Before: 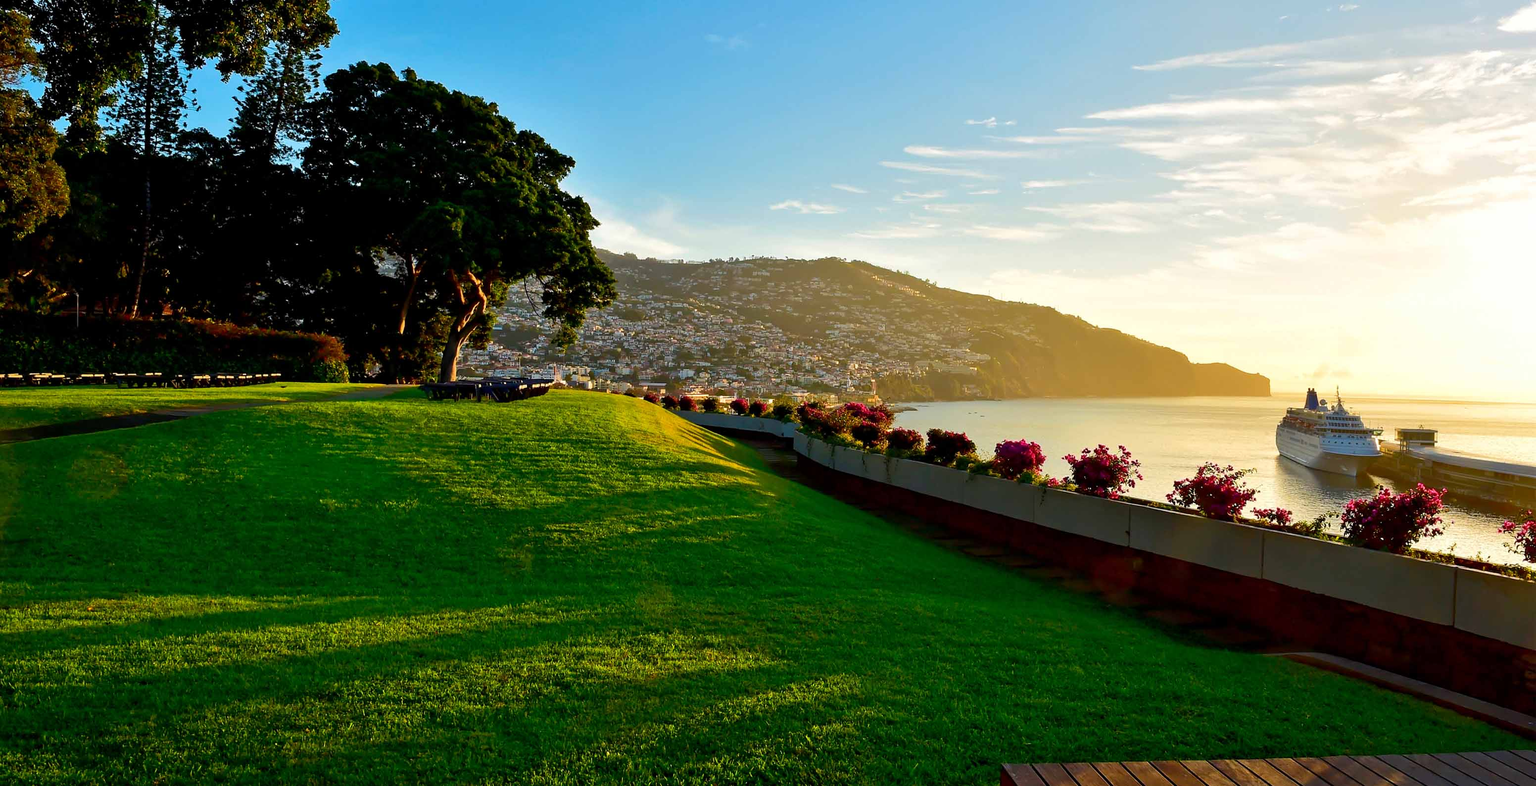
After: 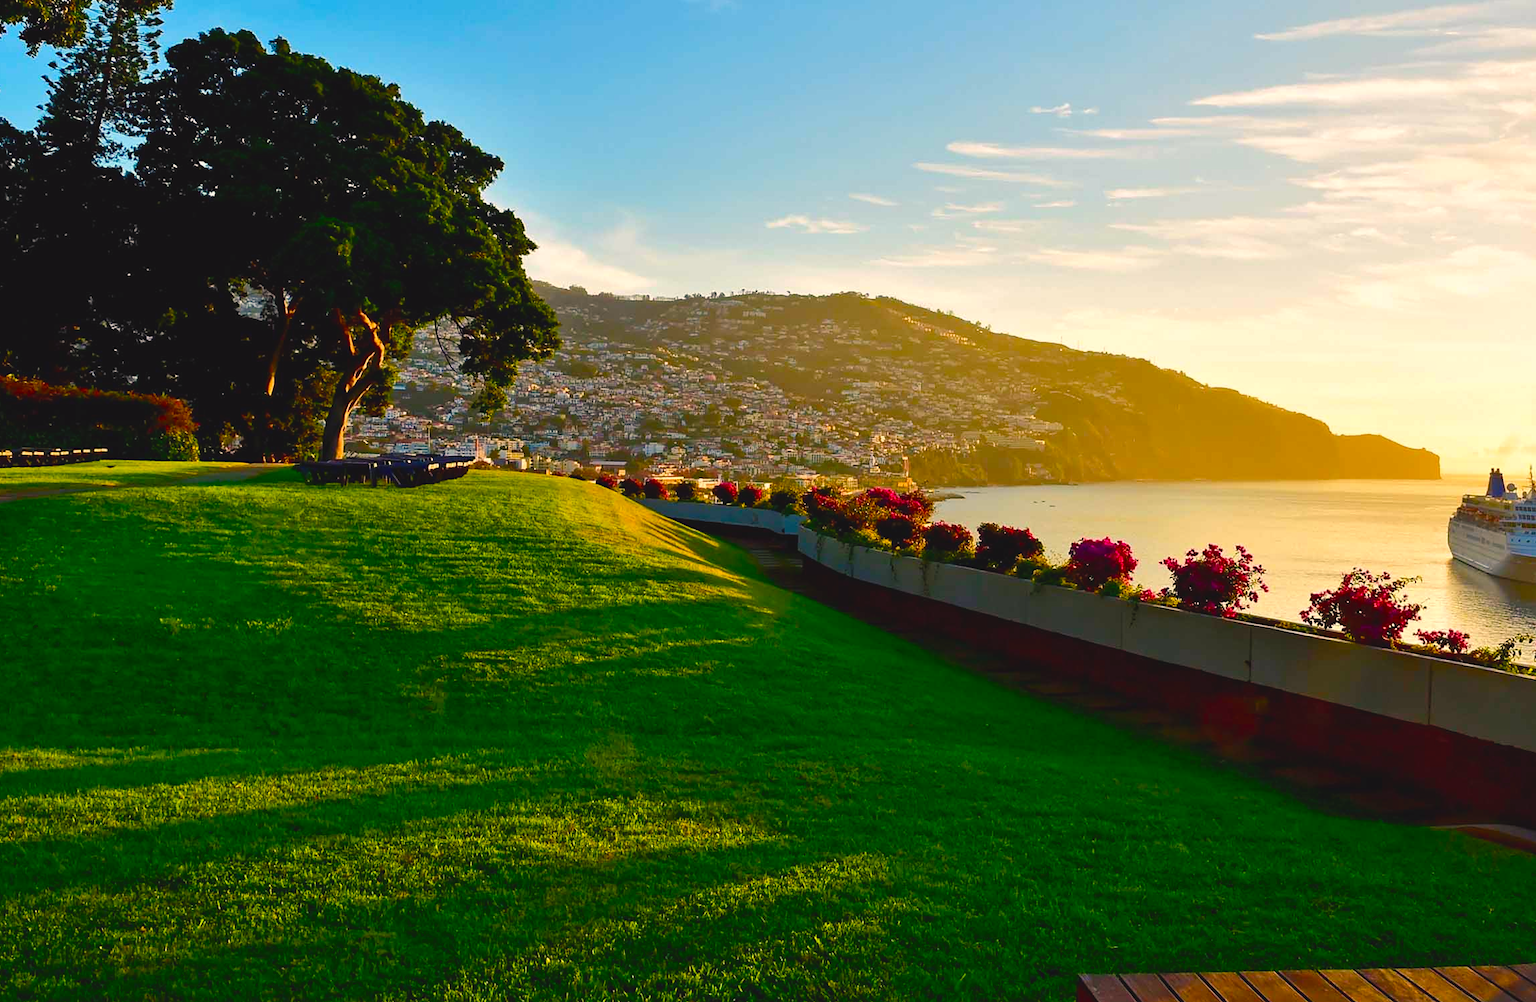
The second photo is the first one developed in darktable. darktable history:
contrast brightness saturation: contrast 0.04, saturation 0.07
crop and rotate: left 13.15%, top 5.251%, right 12.609%
color balance rgb: shadows lift › chroma 2%, shadows lift › hue 247.2°, power › chroma 0.3%, power › hue 25.2°, highlights gain › chroma 3%, highlights gain › hue 60°, global offset › luminance 0.75%, perceptual saturation grading › global saturation 20%, perceptual saturation grading › highlights -20%, perceptual saturation grading › shadows 30%, global vibrance 20%
